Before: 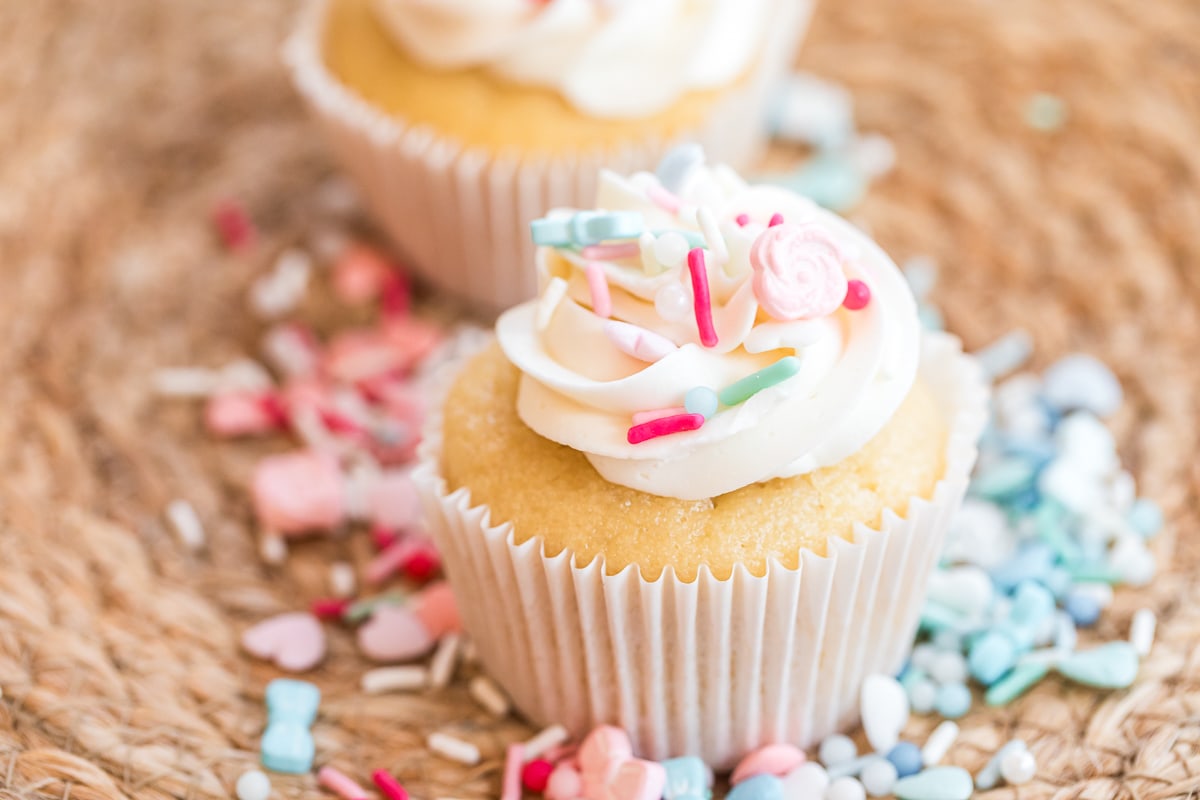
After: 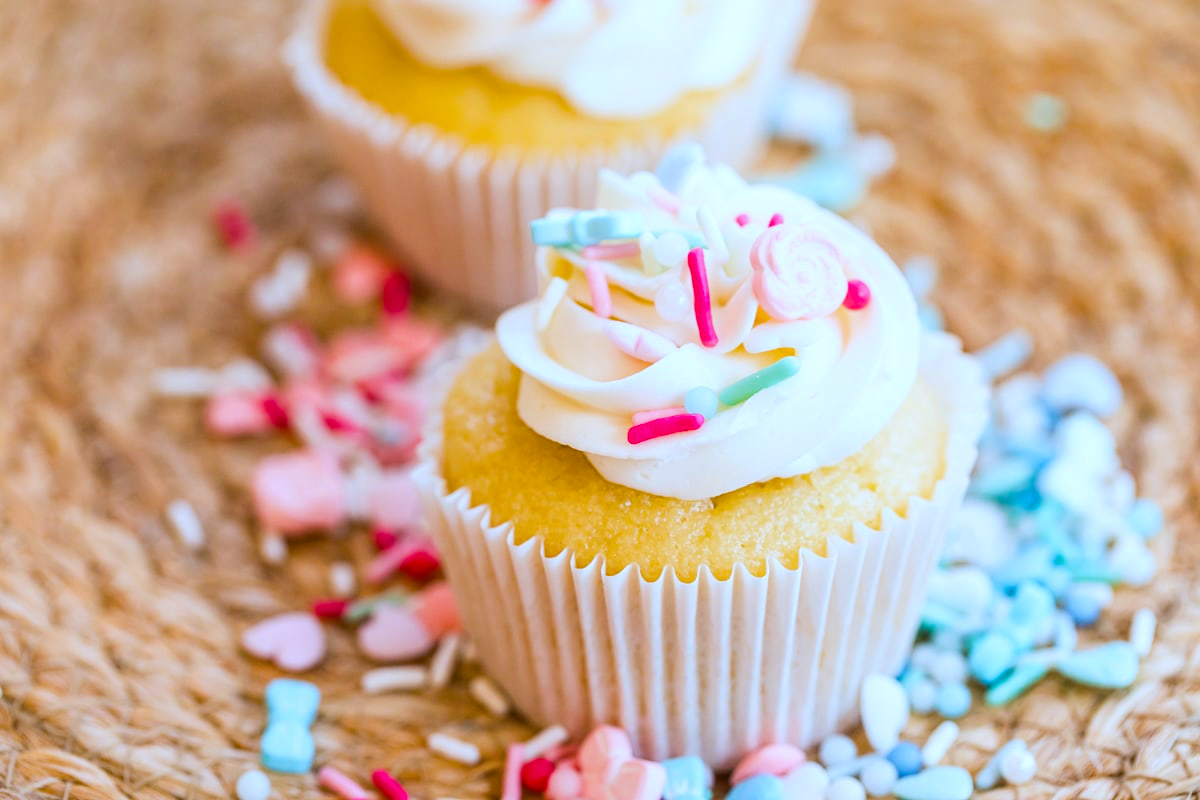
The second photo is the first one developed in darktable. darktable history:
color balance rgb: linear chroma grading › global chroma 15%, perceptual saturation grading › global saturation 30%
white balance: red 0.924, blue 1.095
